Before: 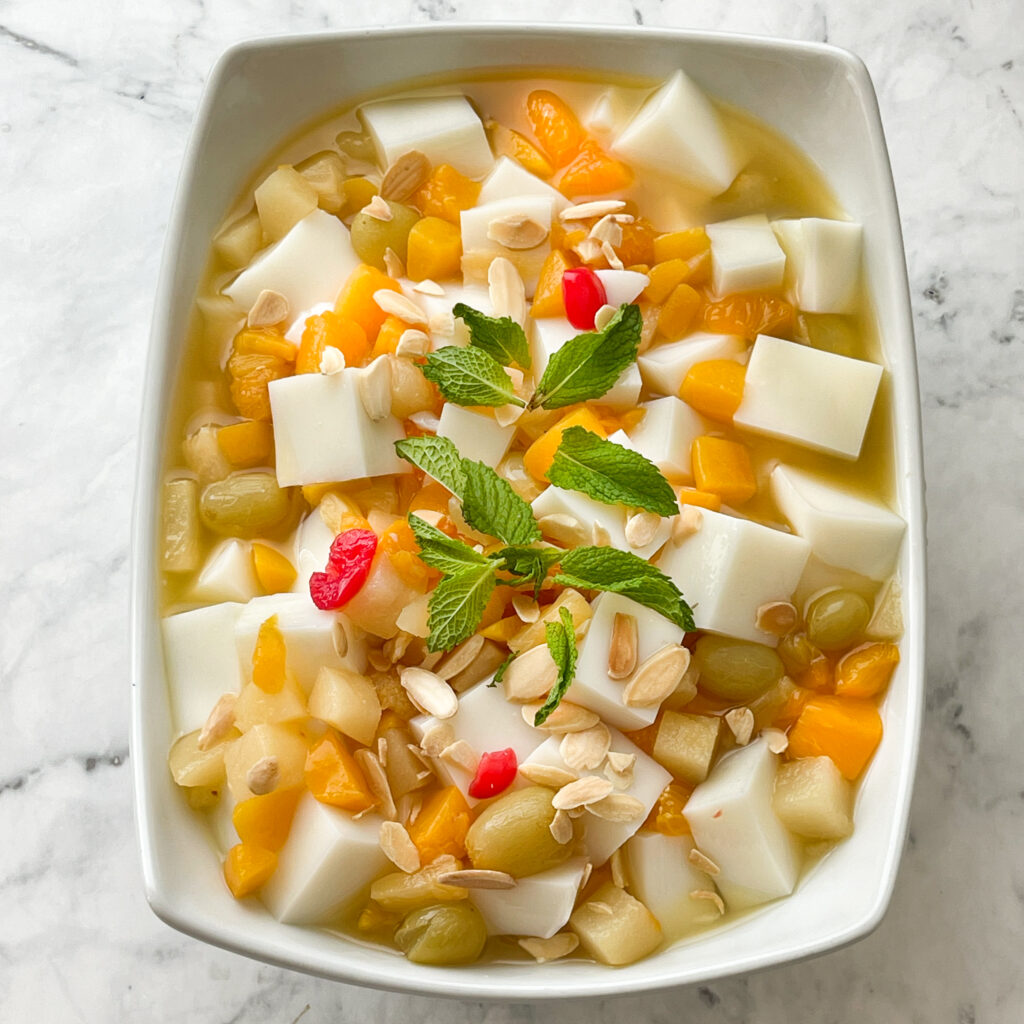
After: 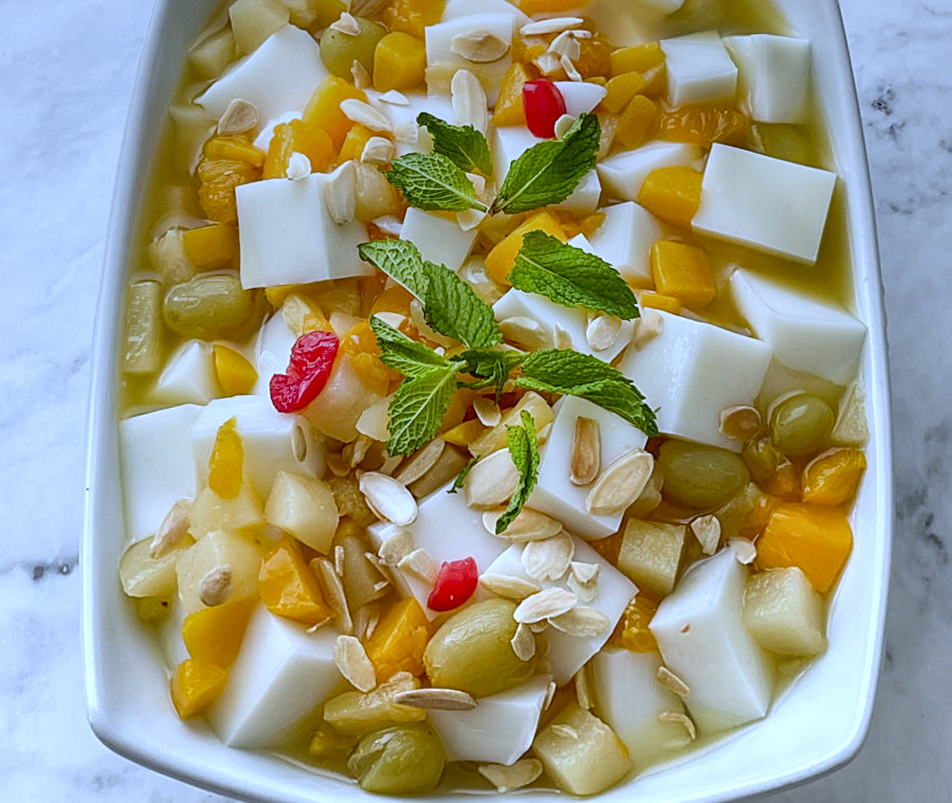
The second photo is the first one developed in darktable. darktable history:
white balance: red 0.871, blue 1.249
local contrast: on, module defaults
crop and rotate: top 15.774%, bottom 5.506%
rotate and perspective: rotation 0.215°, lens shift (vertical) -0.139, crop left 0.069, crop right 0.939, crop top 0.002, crop bottom 0.996
graduated density: on, module defaults
sharpen: on, module defaults
